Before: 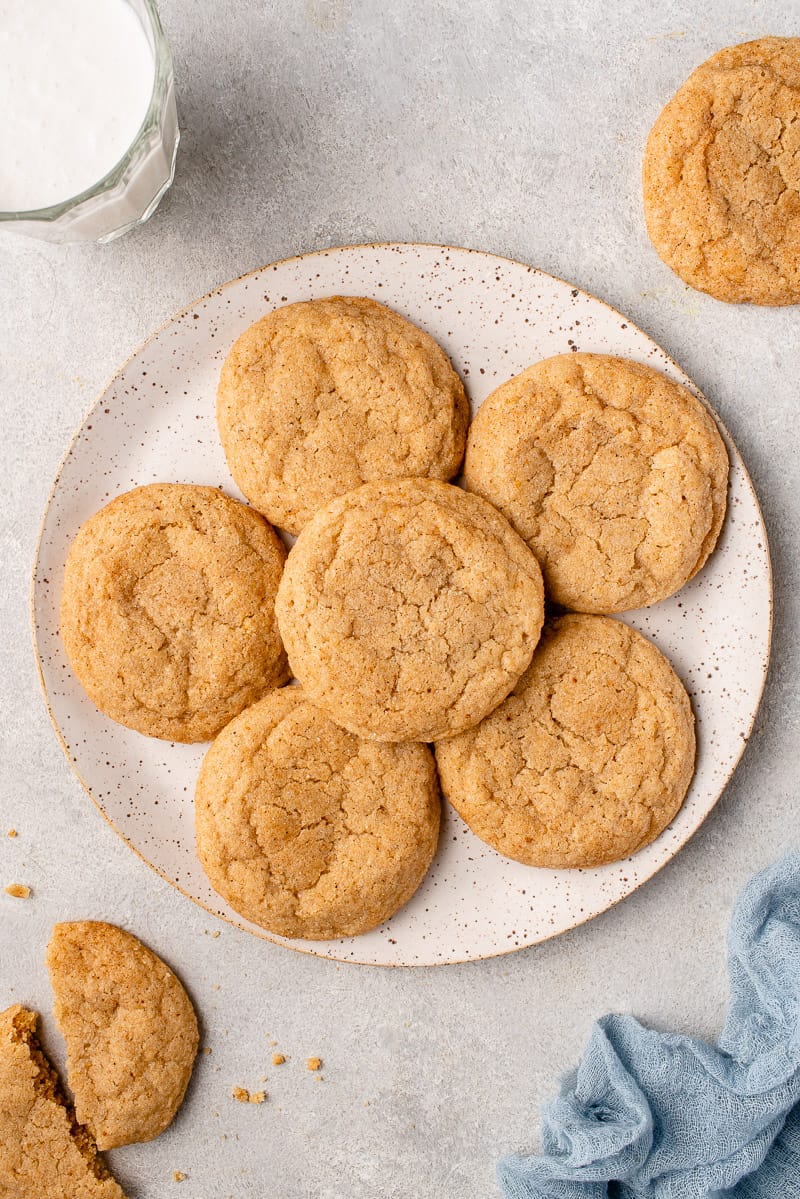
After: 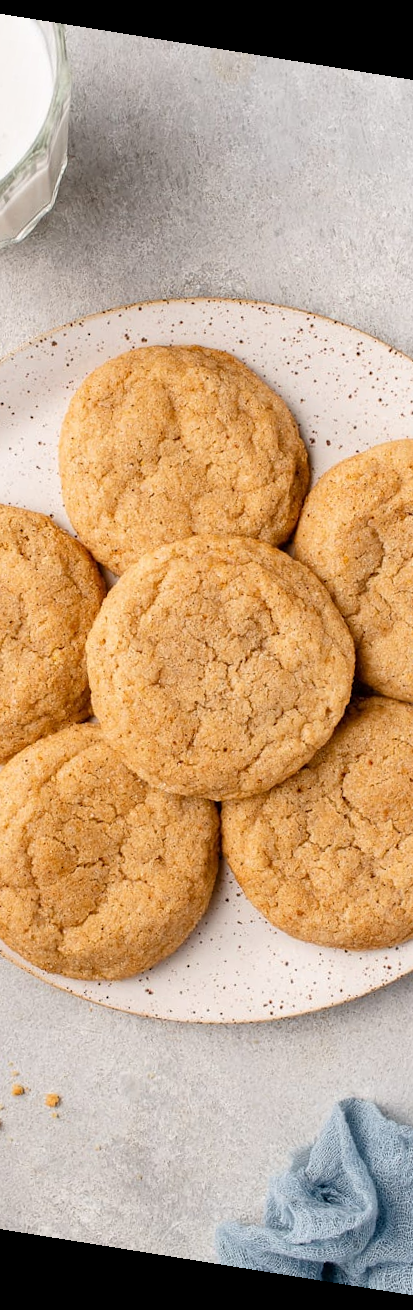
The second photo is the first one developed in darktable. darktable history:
crop: left 28.583%, right 29.231%
rotate and perspective: rotation 9.12°, automatic cropping off
